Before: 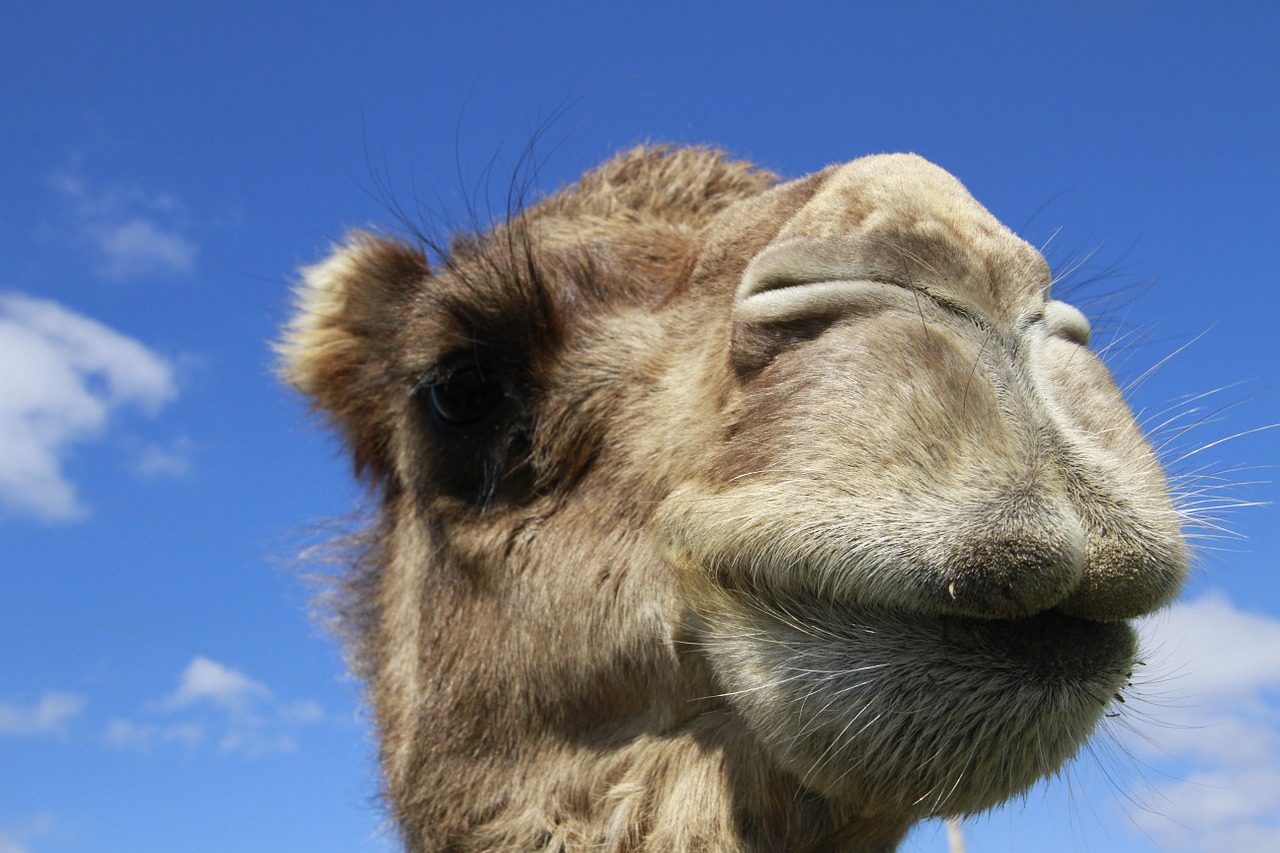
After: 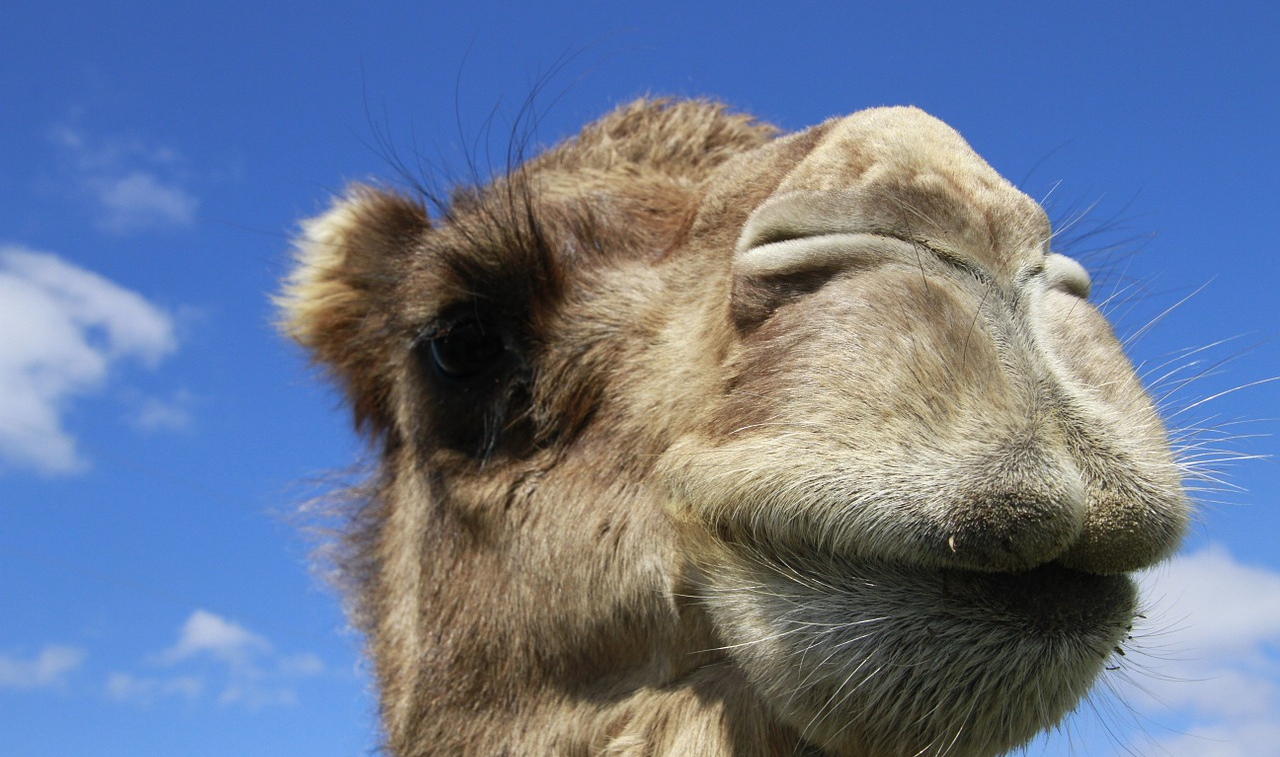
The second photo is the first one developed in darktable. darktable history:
crop and rotate: top 5.525%, bottom 5.618%
